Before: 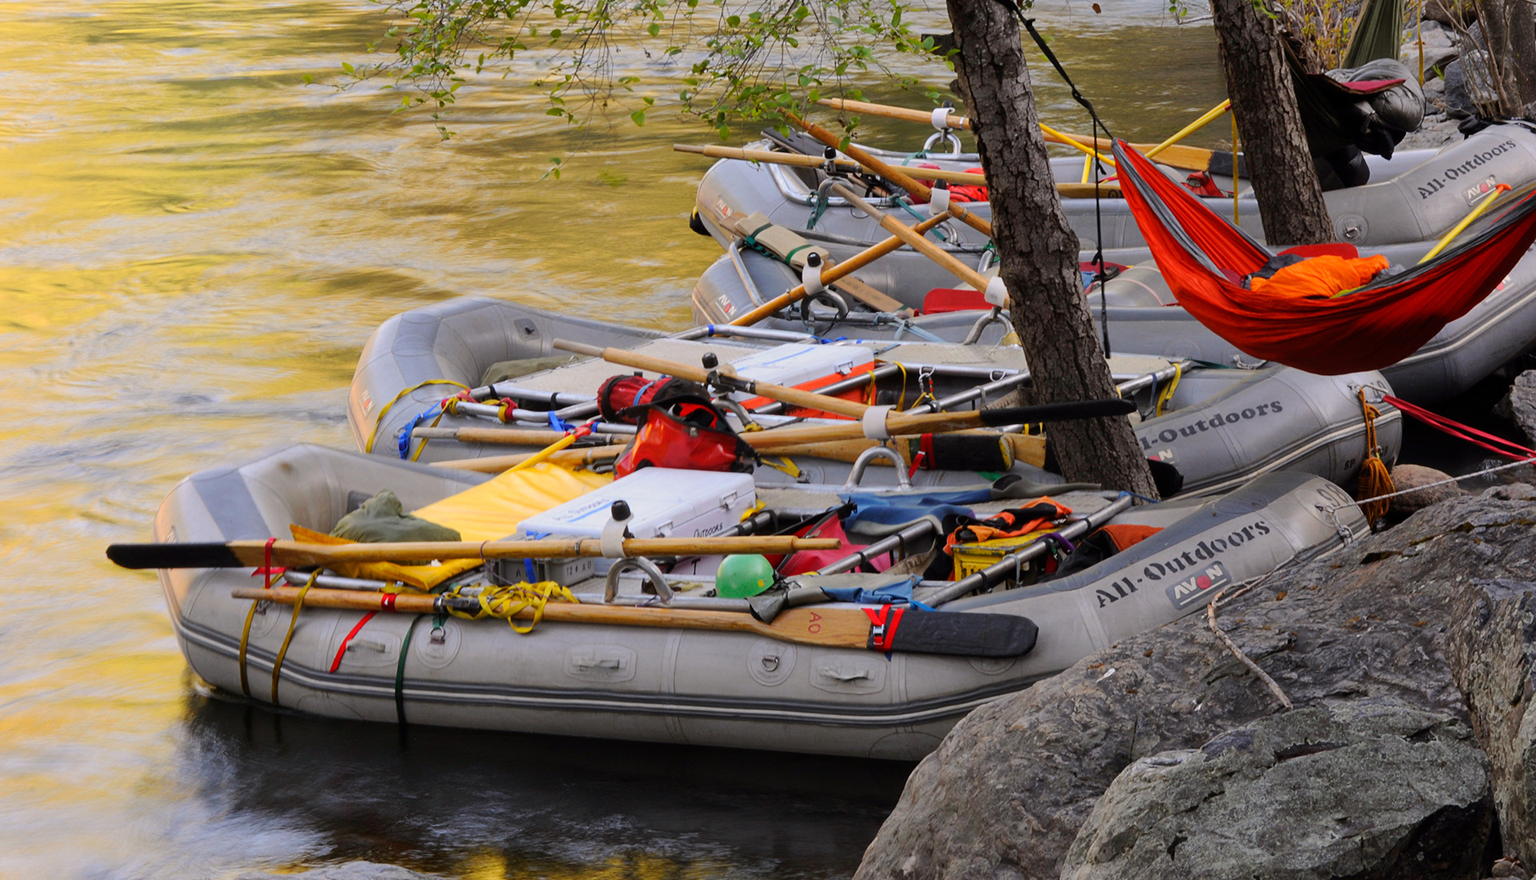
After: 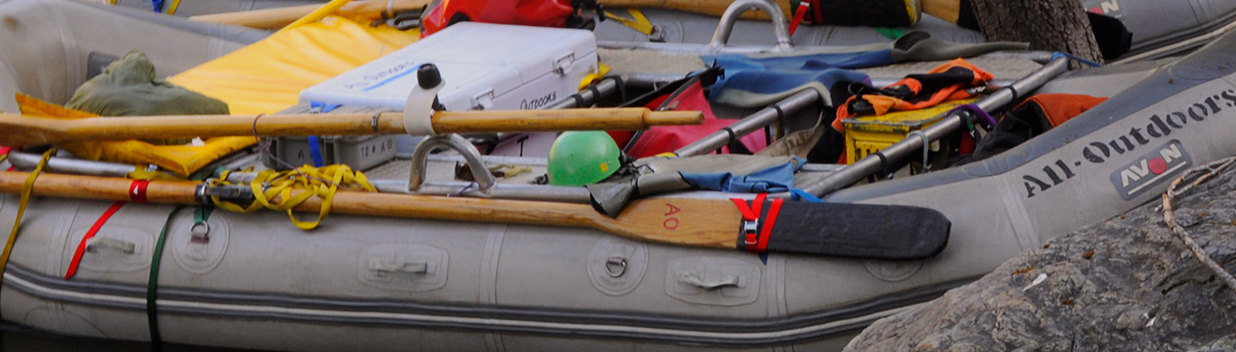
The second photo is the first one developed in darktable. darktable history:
shadows and highlights: shadows 25, highlights -25
exposure: exposure -0.177 EV, compensate highlight preservation false
crop: left 18.091%, top 51.13%, right 17.525%, bottom 16.85%
